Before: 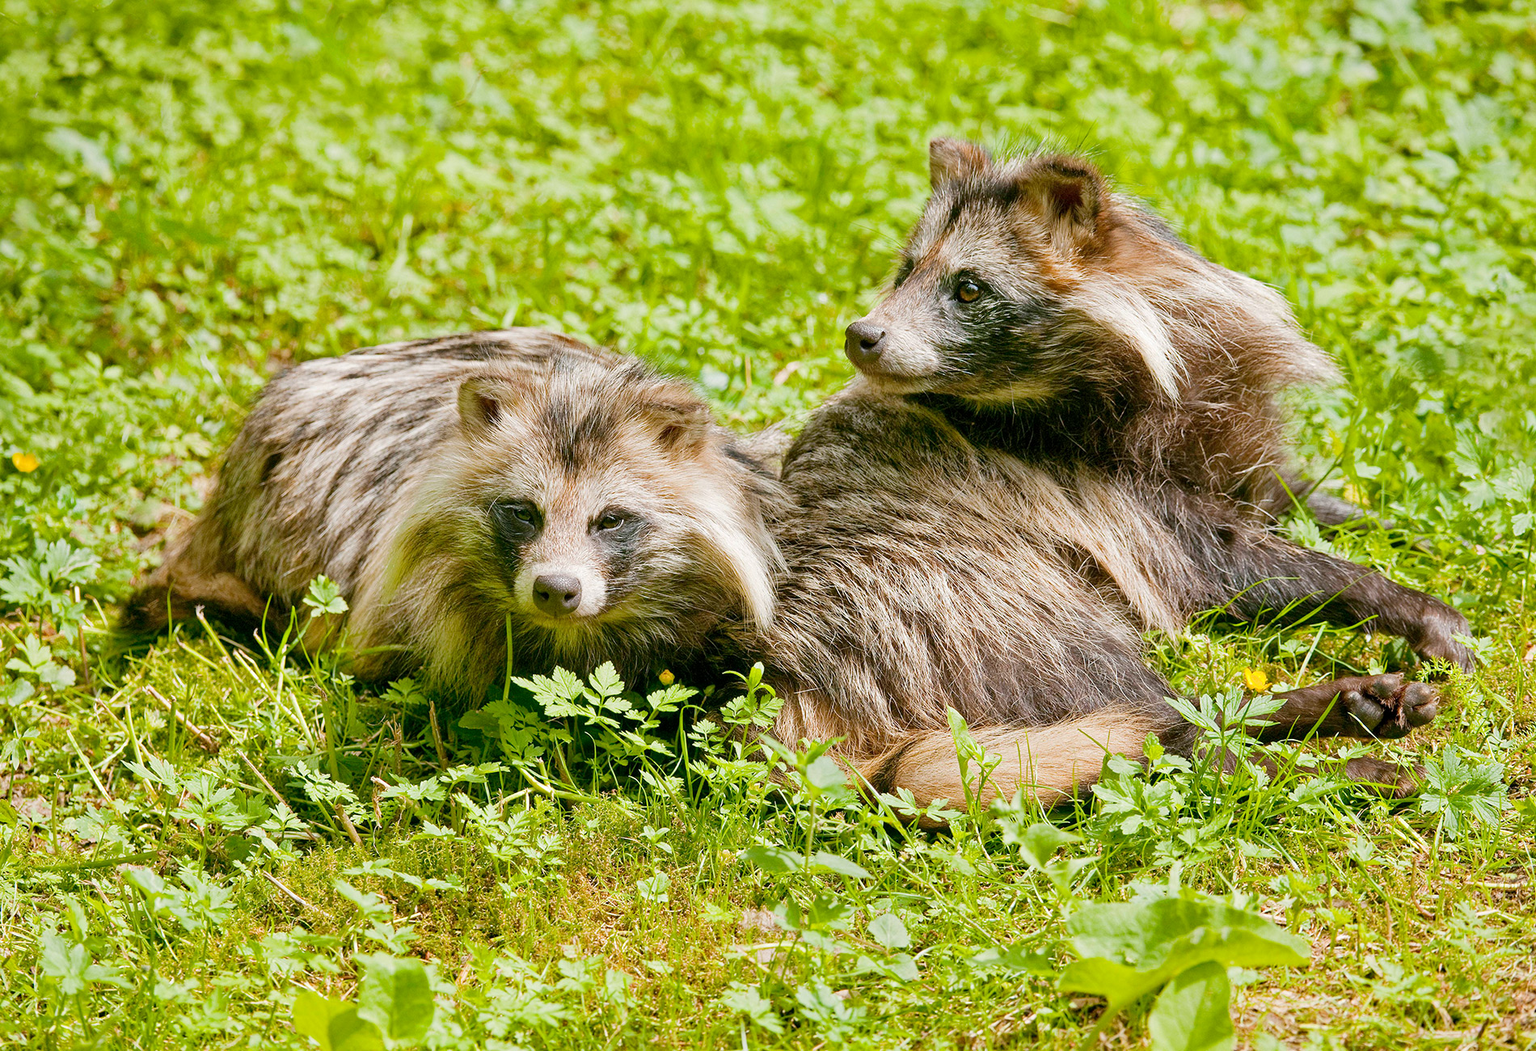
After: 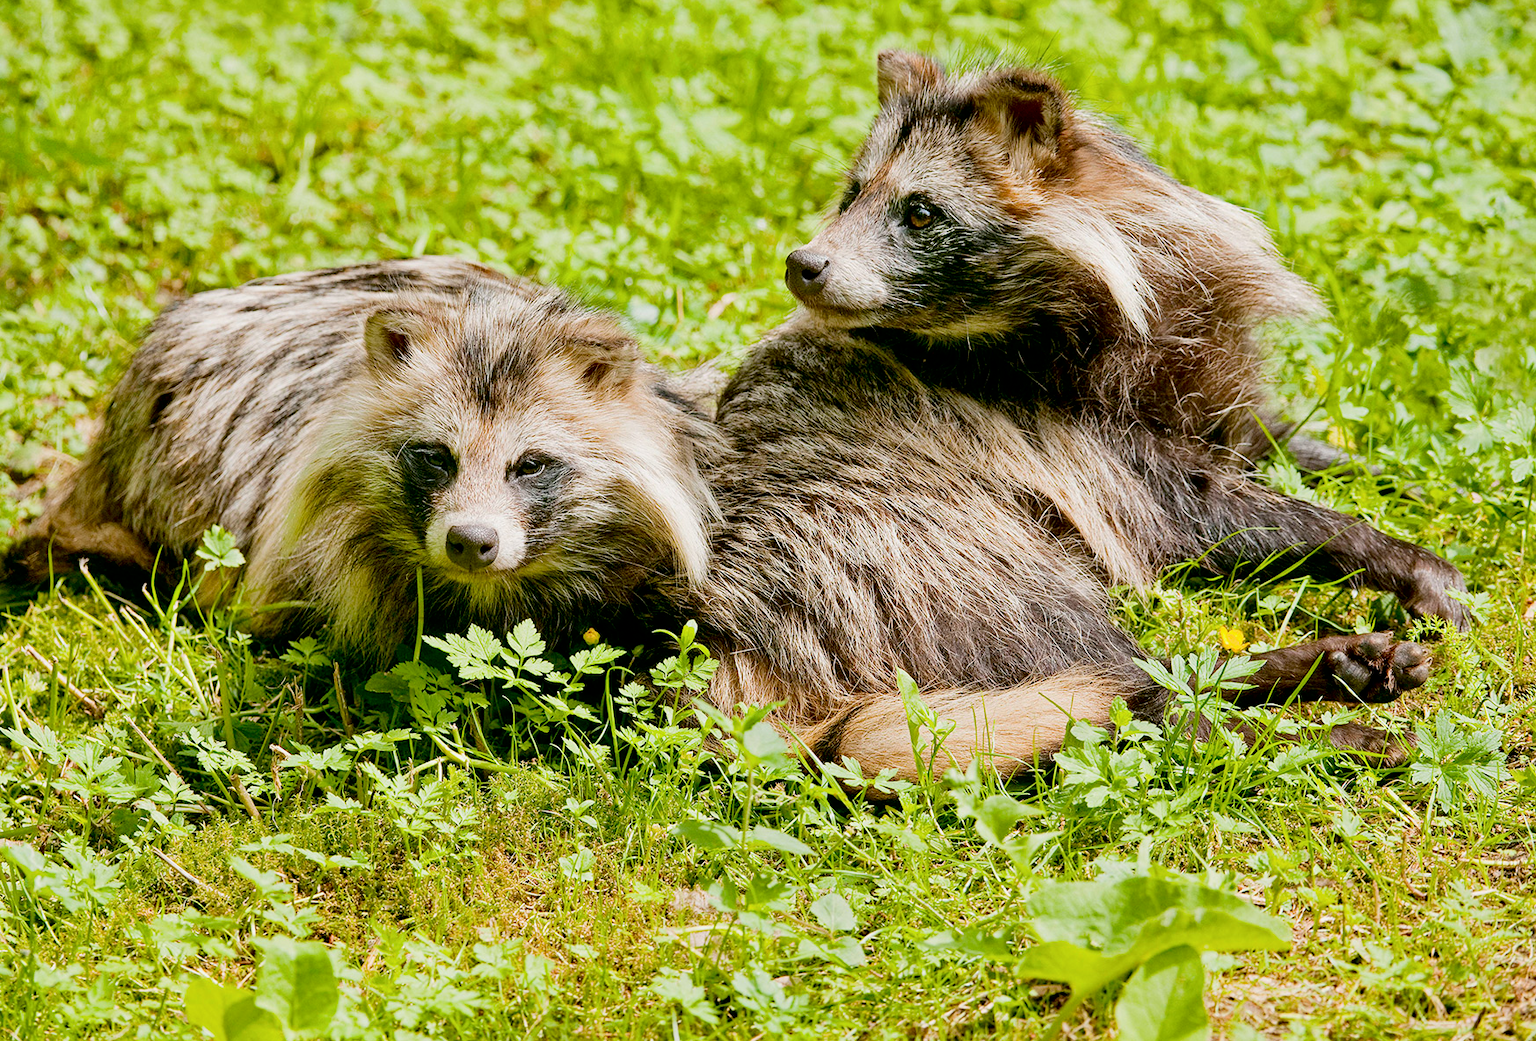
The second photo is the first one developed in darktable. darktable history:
tone curve: curves: ch0 [(0.021, 0) (0.104, 0.052) (0.496, 0.526) (0.737, 0.783) (1, 1)], color space Lab, independent channels, preserve colors none
exposure: black level correction 0.009, exposure -0.162 EV, compensate highlight preservation false
crop and rotate: left 8.026%, top 8.822%
